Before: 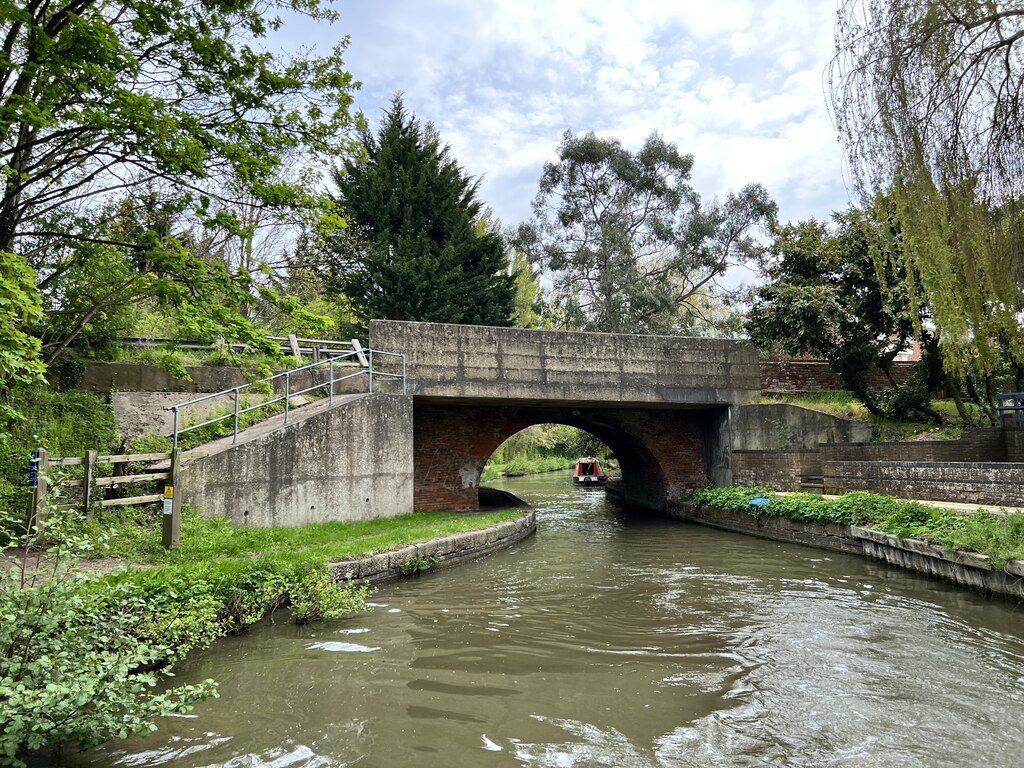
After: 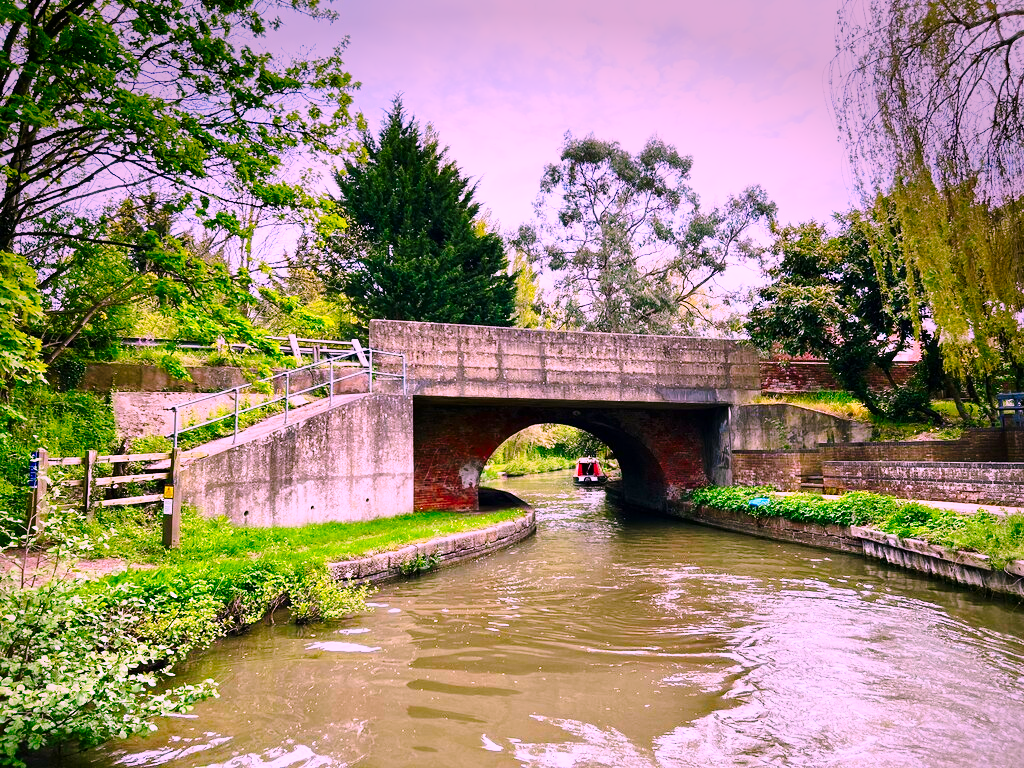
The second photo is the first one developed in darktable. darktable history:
vignetting: fall-off start 86.44%, saturation -0.019, center (-0.026, 0.399), automatic ratio true
contrast brightness saturation: contrast 0.049
color correction: highlights a* 19.27, highlights b* -11.84, saturation 1.65
base curve: curves: ch0 [(0, 0) (0.028, 0.03) (0.121, 0.232) (0.46, 0.748) (0.859, 0.968) (1, 1)], preserve colors none
